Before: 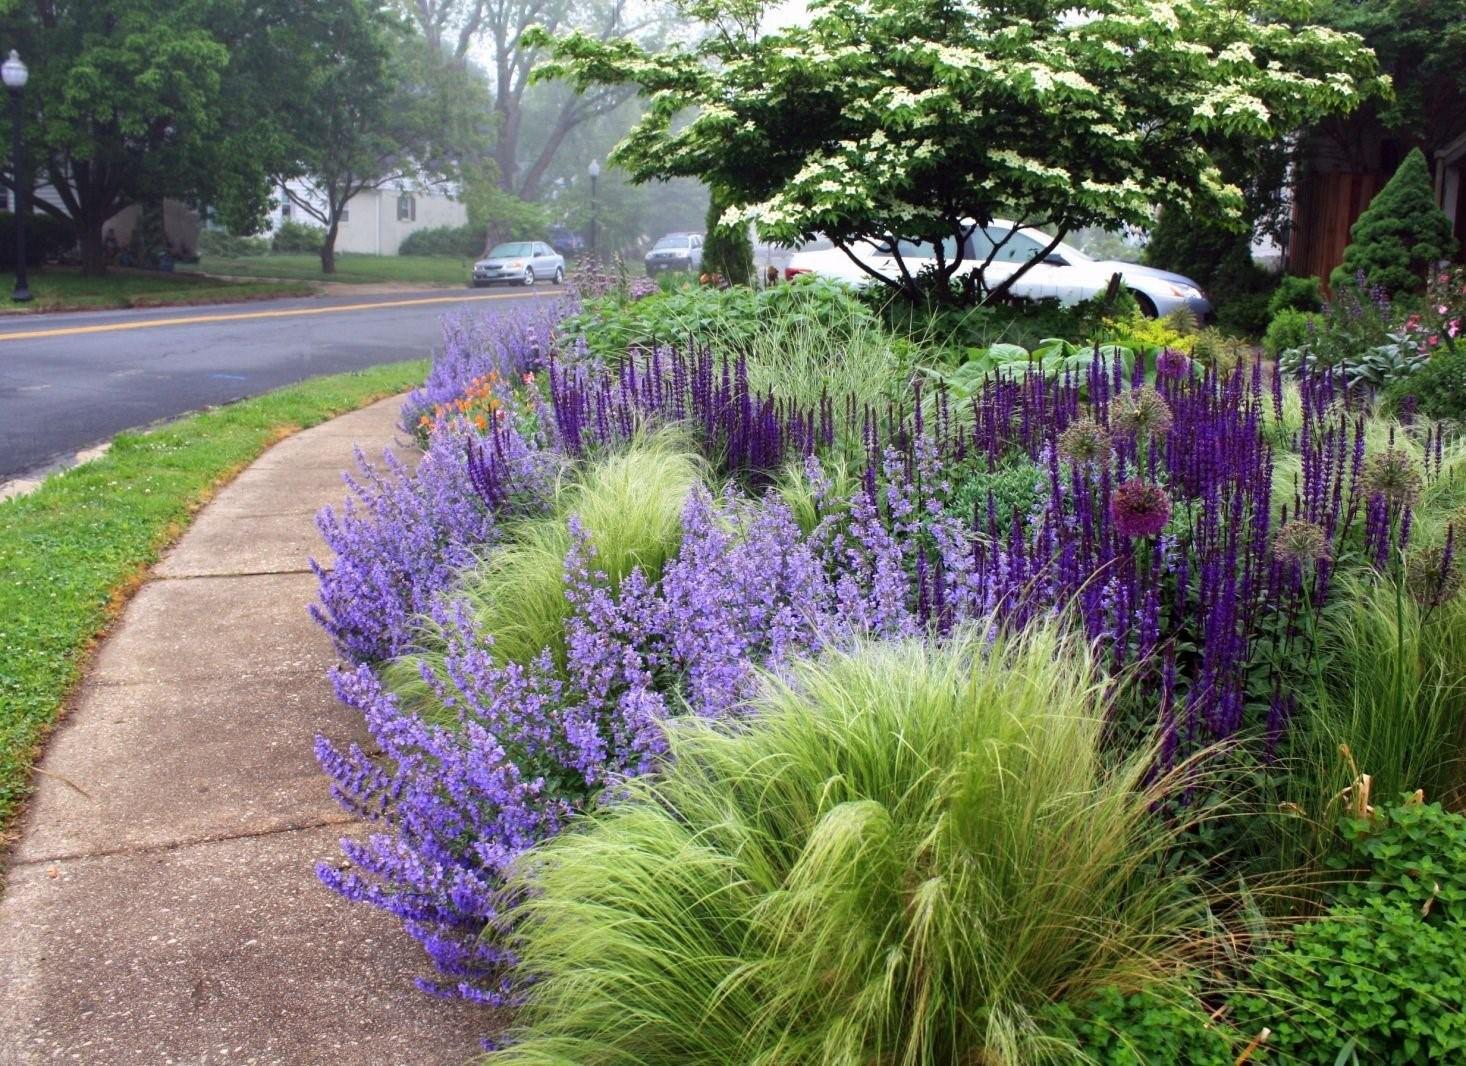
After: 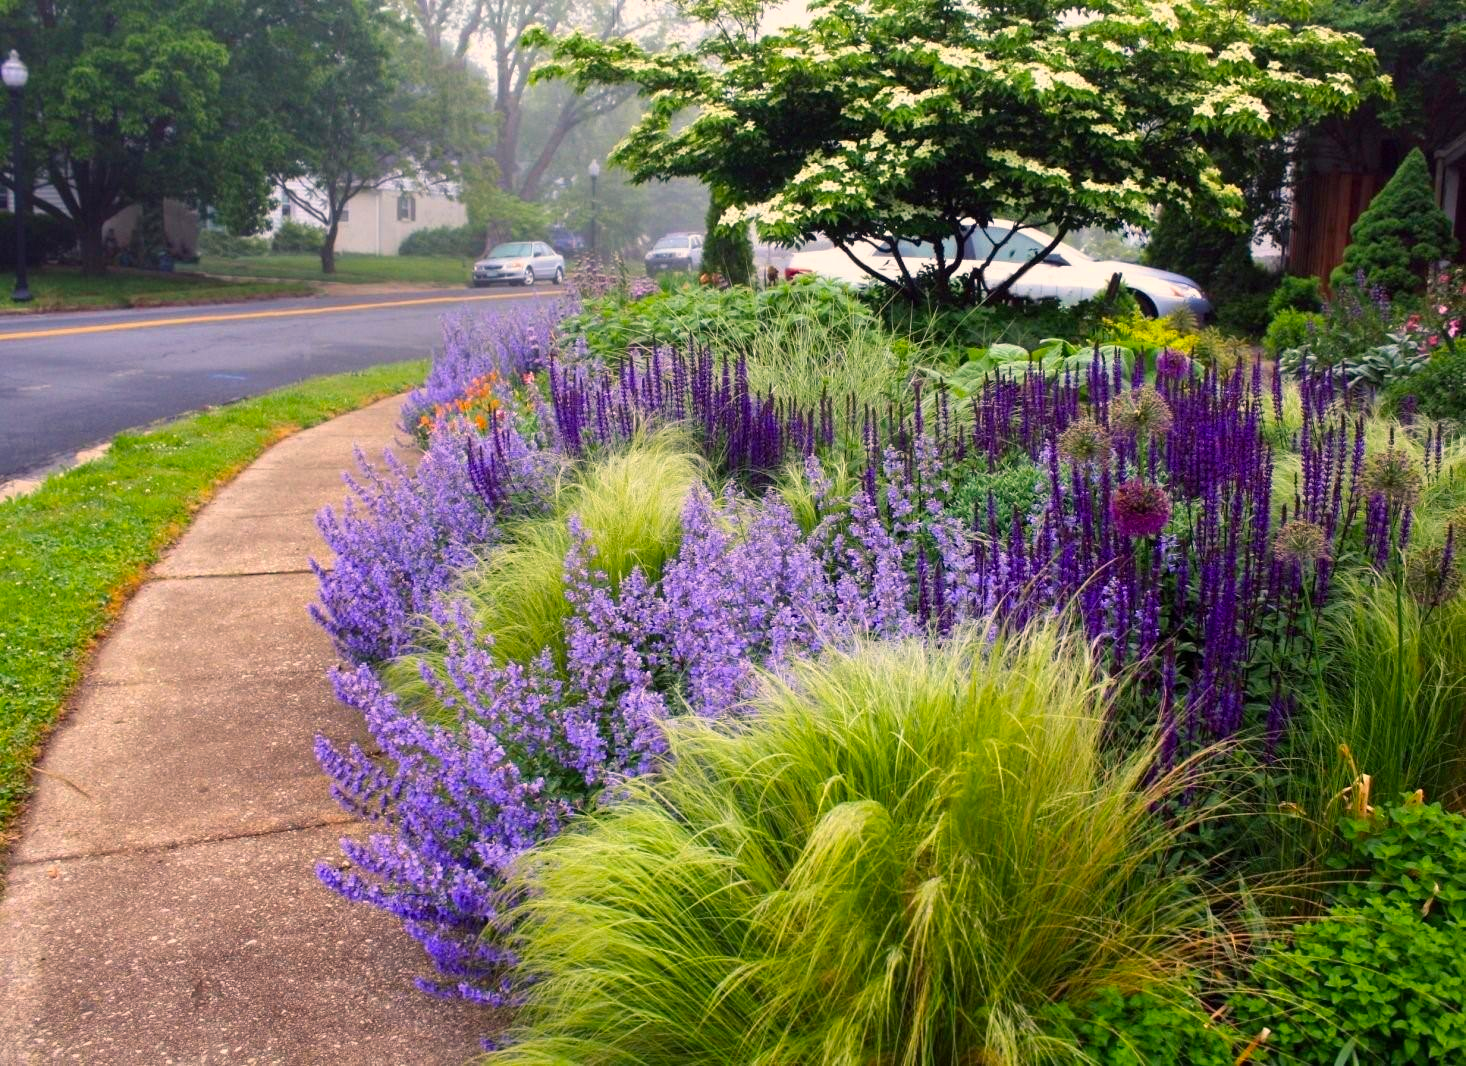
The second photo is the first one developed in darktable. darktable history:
color balance rgb: power › hue 63.13°, highlights gain › chroma 3.826%, highlights gain › hue 59.01°, perceptual saturation grading › global saturation 19.883%, global vibrance 20%
